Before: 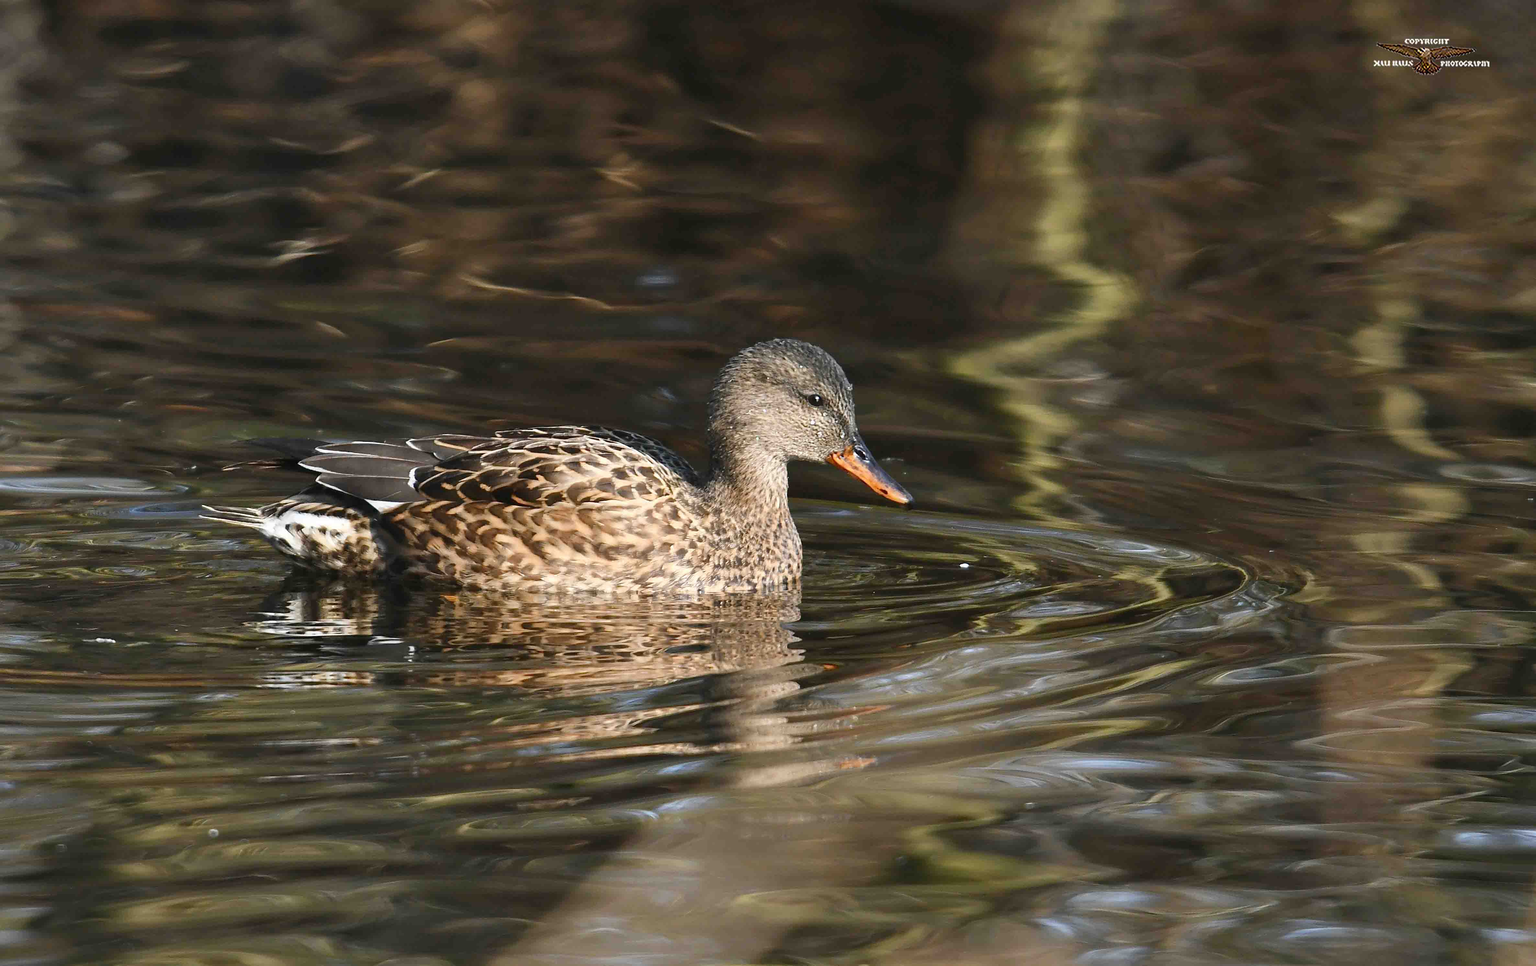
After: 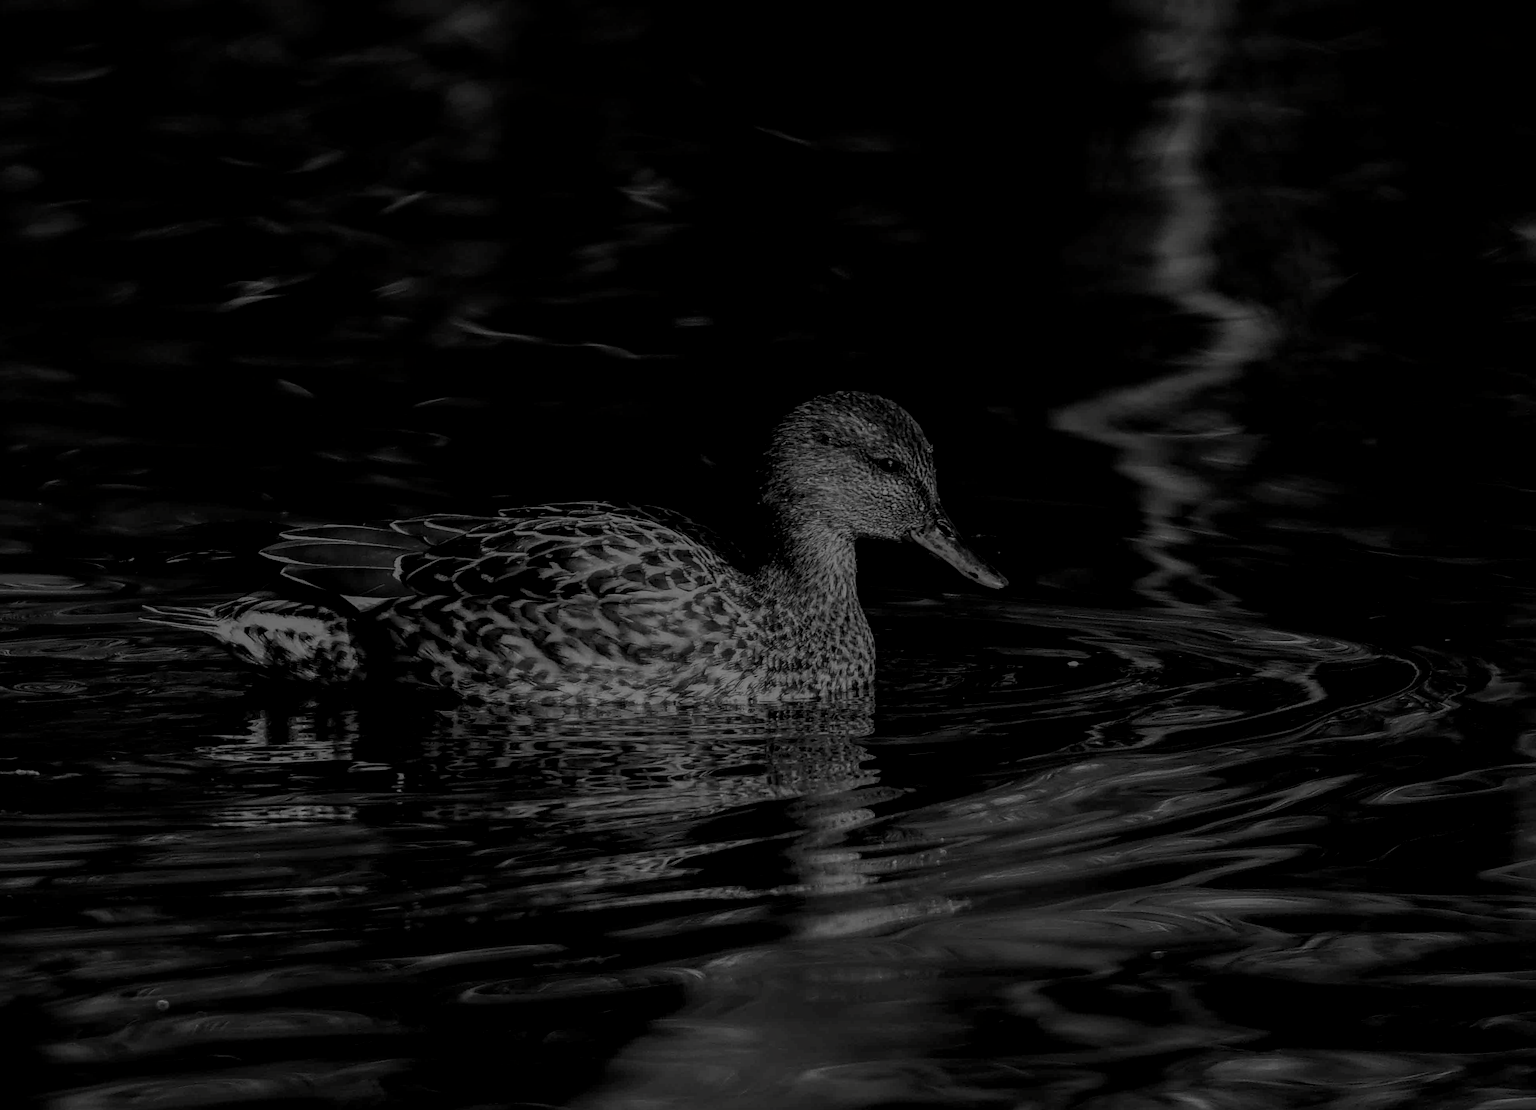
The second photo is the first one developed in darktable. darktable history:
filmic rgb: black relative exposure -7.65 EV, white relative exposure 4.56 EV, hardness 3.61
exposure: black level correction 0, exposure -0.799 EV, compensate highlight preservation false
contrast brightness saturation: contrast -0.03, brightness -0.603, saturation -0.985
crop and rotate: angle 0.944°, left 4.456%, top 0.627%, right 11.426%, bottom 2.628%
local contrast: highlights 20%, shadows 26%, detail 201%, midtone range 0.2
